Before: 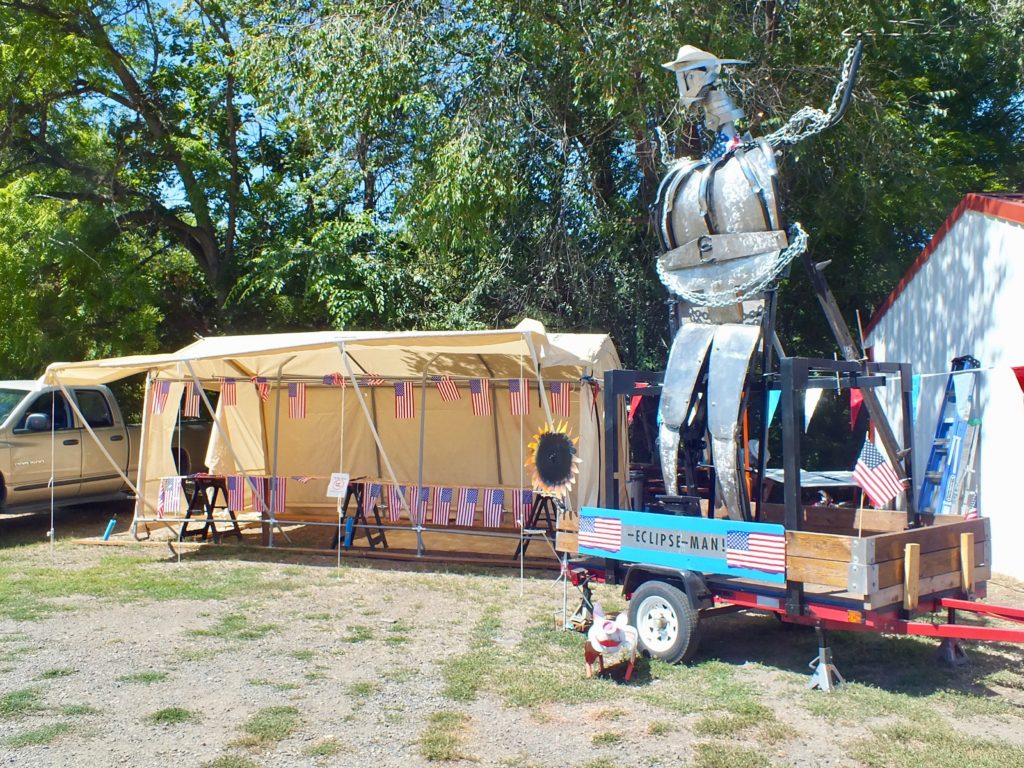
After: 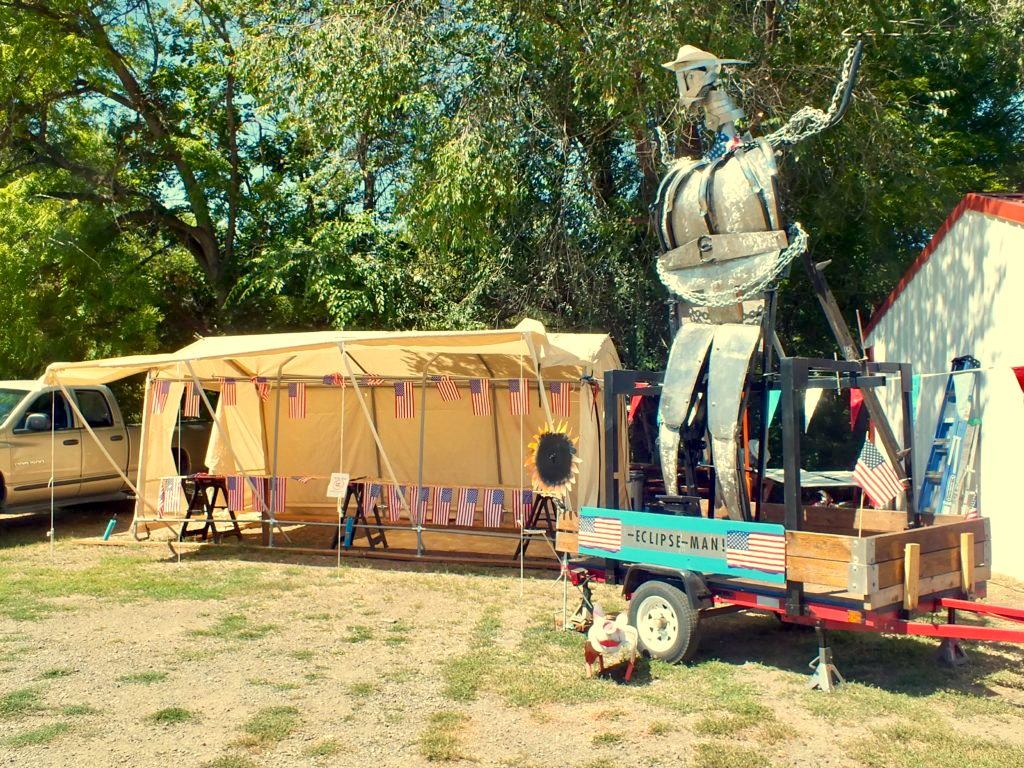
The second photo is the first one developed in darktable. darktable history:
exposure: black level correction 0.007, exposure 0.093 EV, compensate highlight preservation false
white balance: red 1.08, blue 0.791
